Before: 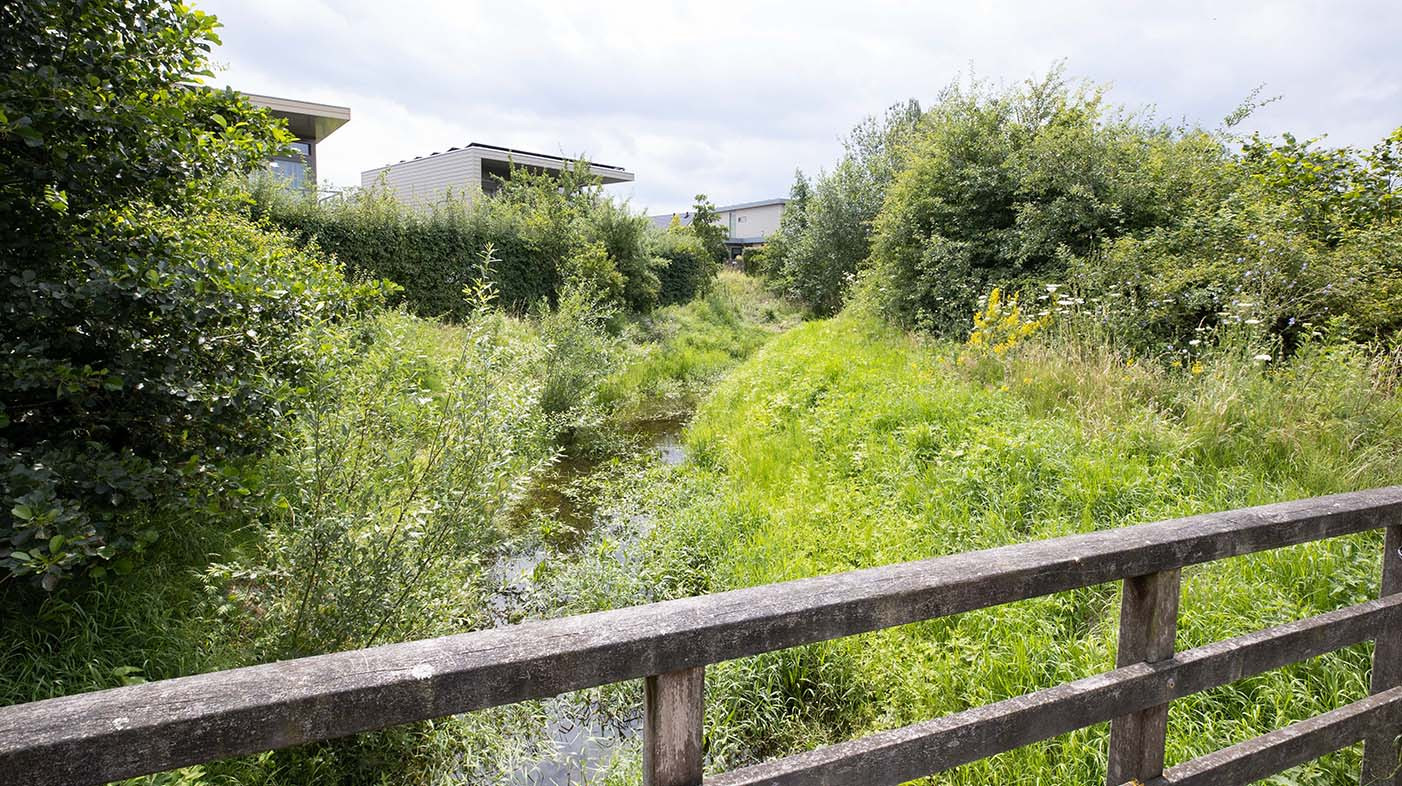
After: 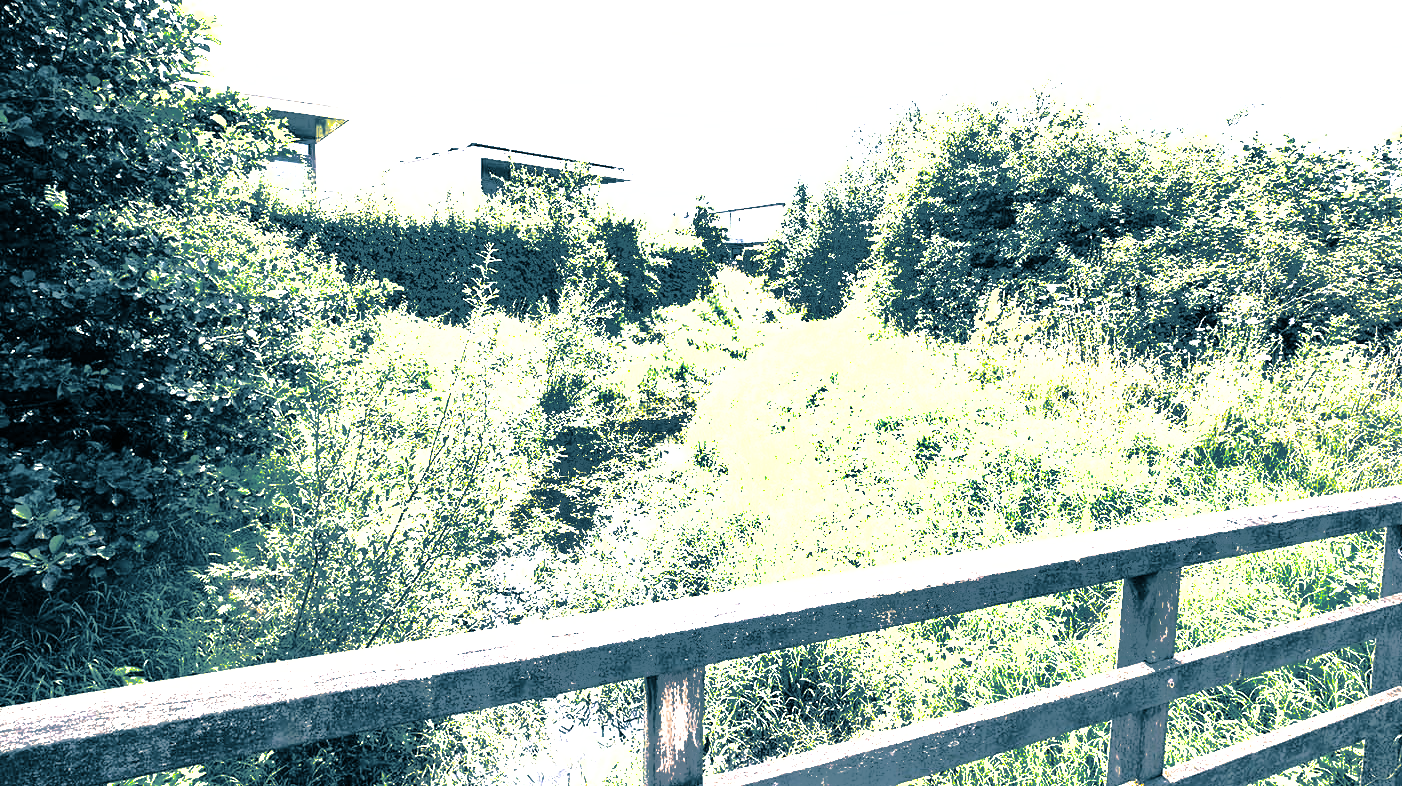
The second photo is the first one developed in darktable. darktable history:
exposure: exposure 2 EV, compensate exposure bias true, compensate highlight preservation false
shadows and highlights: shadows -19.91, highlights -73.15
split-toning: shadows › hue 212.4°, balance -70
tone curve: curves: ch0 [(0, 0) (0.003, 0.004) (0.011, 0.008) (0.025, 0.012) (0.044, 0.02) (0.069, 0.028) (0.1, 0.034) (0.136, 0.059) (0.177, 0.1) (0.224, 0.151) (0.277, 0.203) (0.335, 0.266) (0.399, 0.344) (0.468, 0.414) (0.543, 0.507) (0.623, 0.602) (0.709, 0.704) (0.801, 0.804) (0.898, 0.927) (1, 1)], preserve colors none
